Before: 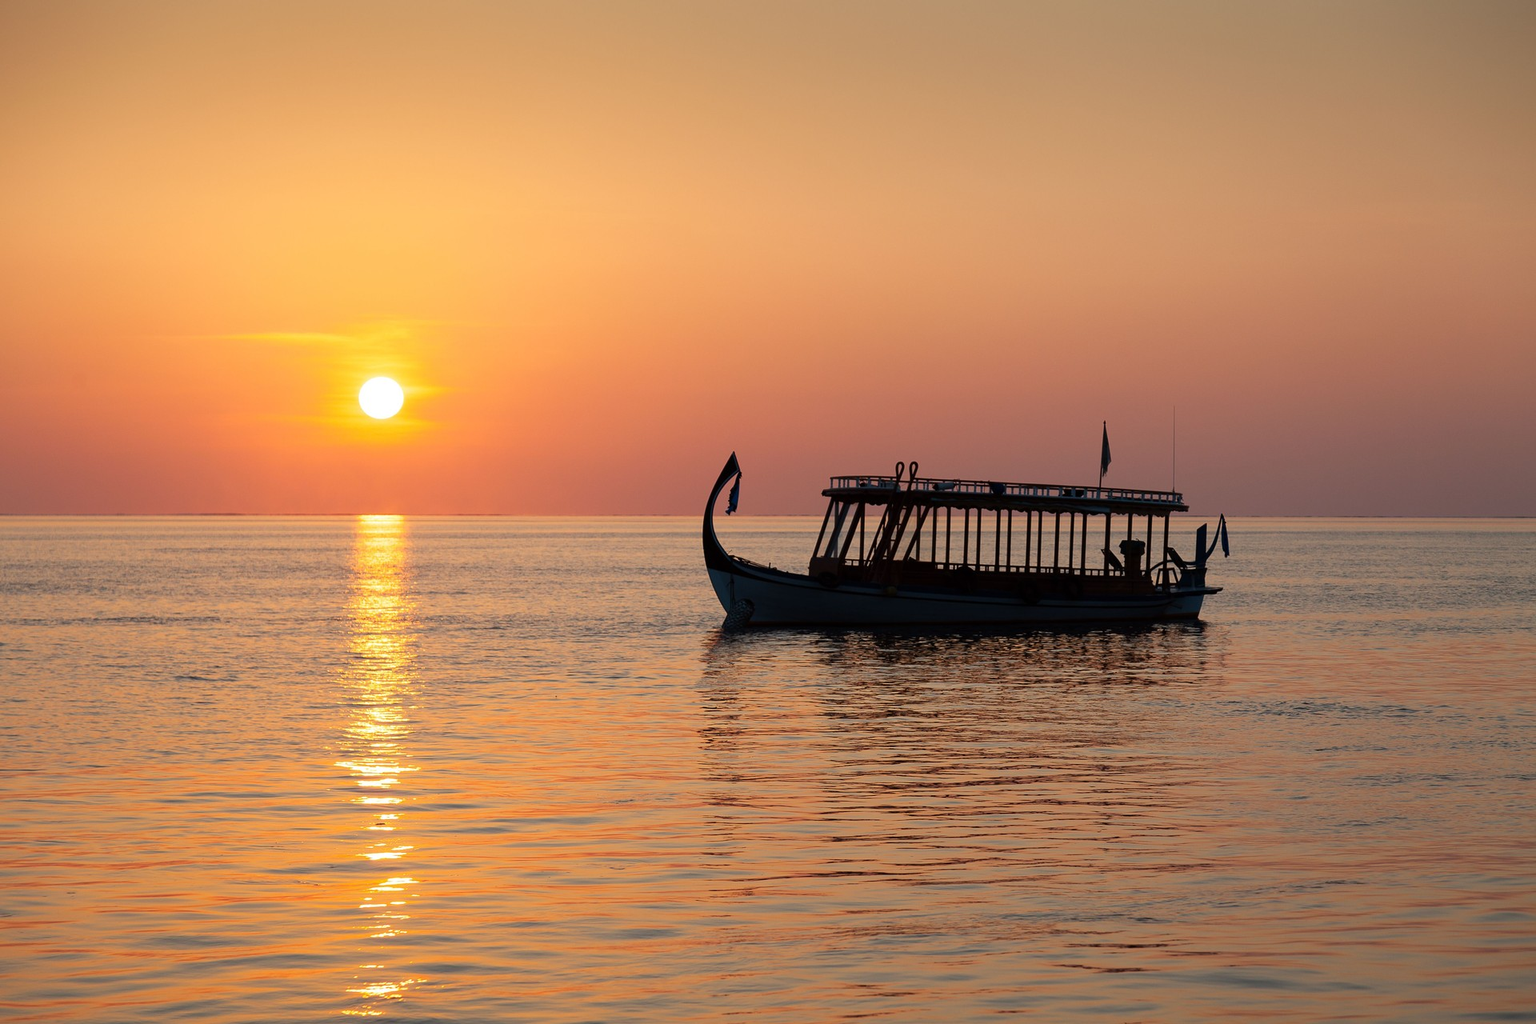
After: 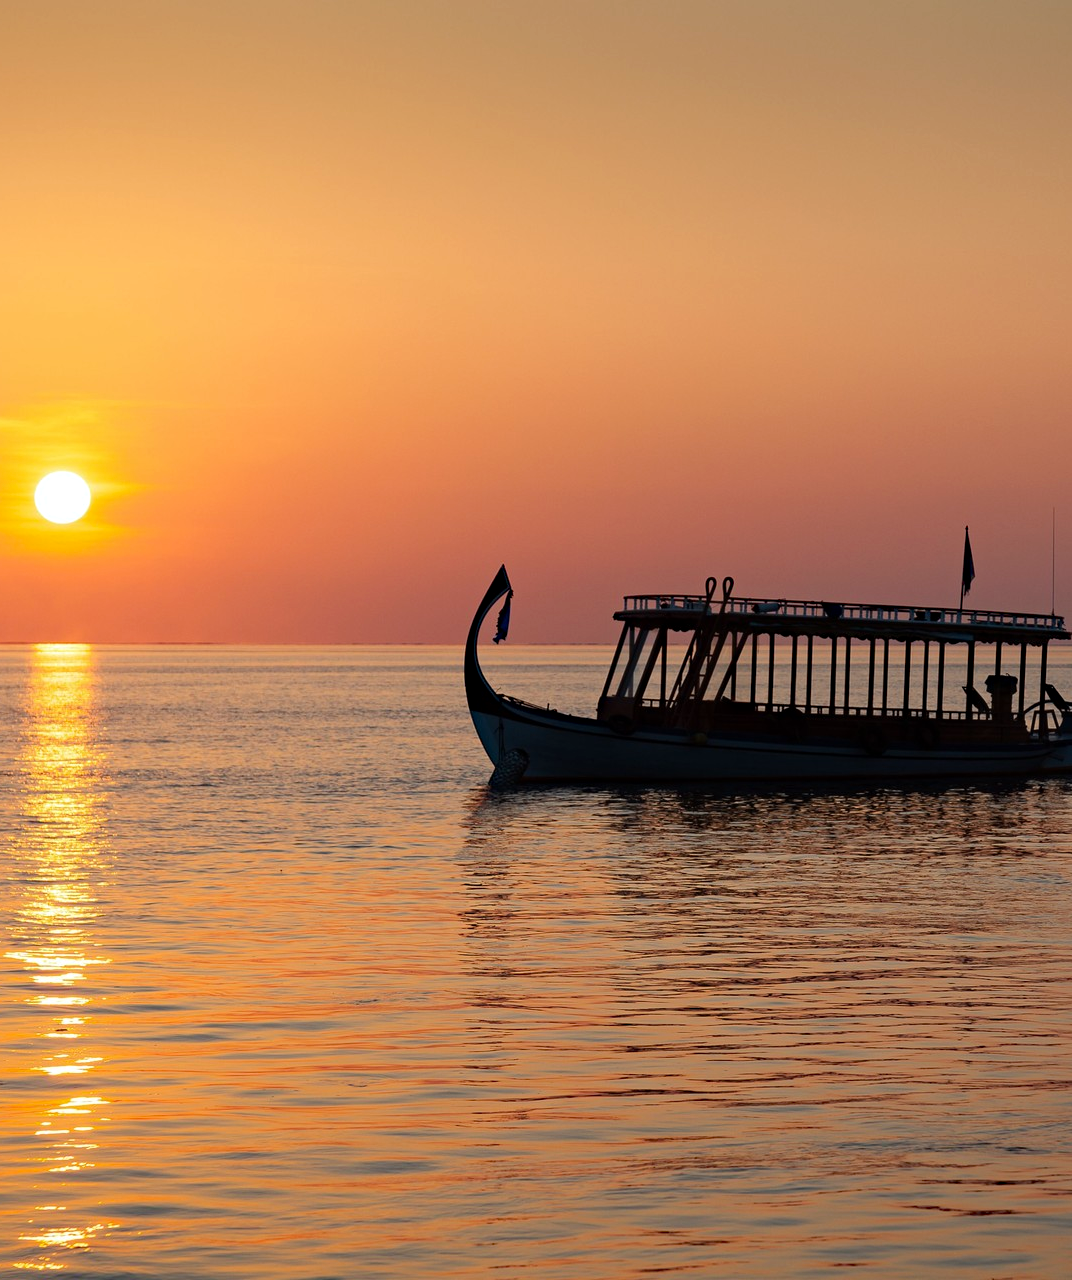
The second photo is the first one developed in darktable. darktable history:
crop: left 21.565%, right 22.591%
haze removal: compatibility mode true, adaptive false
